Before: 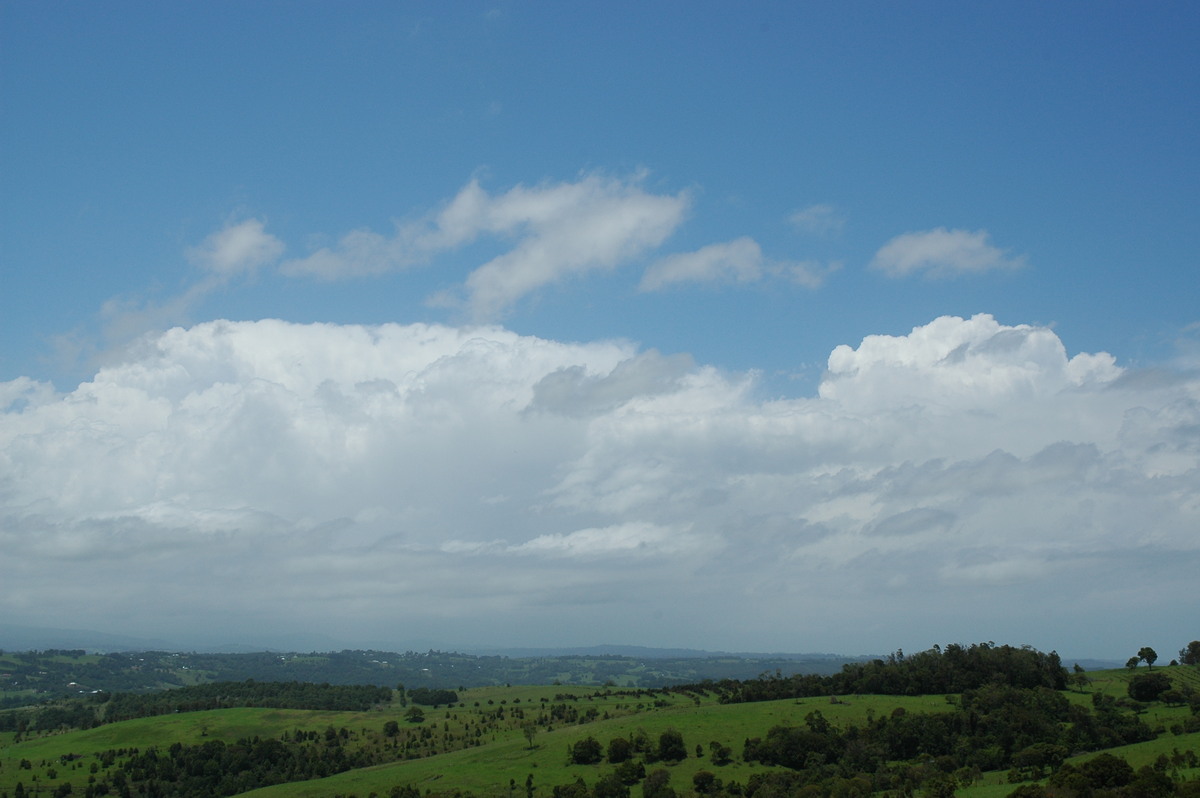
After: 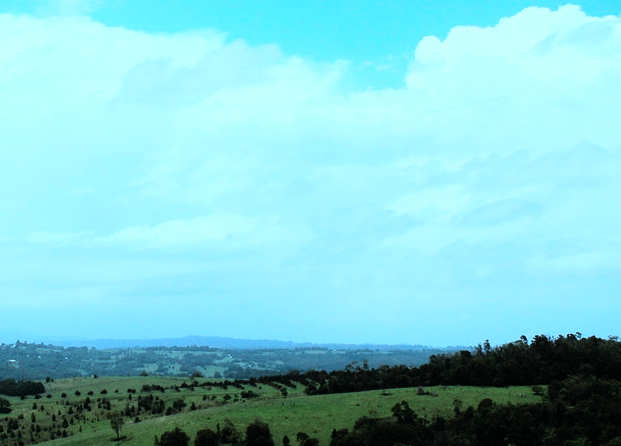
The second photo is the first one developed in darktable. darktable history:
color correction: highlights a* -9.35, highlights b* -23.15
crop: left 34.479%, top 38.822%, right 13.718%, bottom 5.172%
rgb curve: curves: ch0 [(0, 0) (0.21, 0.15) (0.24, 0.21) (0.5, 0.75) (0.75, 0.96) (0.89, 0.99) (1, 1)]; ch1 [(0, 0.02) (0.21, 0.13) (0.25, 0.2) (0.5, 0.67) (0.75, 0.9) (0.89, 0.97) (1, 1)]; ch2 [(0, 0.02) (0.21, 0.13) (0.25, 0.2) (0.5, 0.67) (0.75, 0.9) (0.89, 0.97) (1, 1)], compensate middle gray true
